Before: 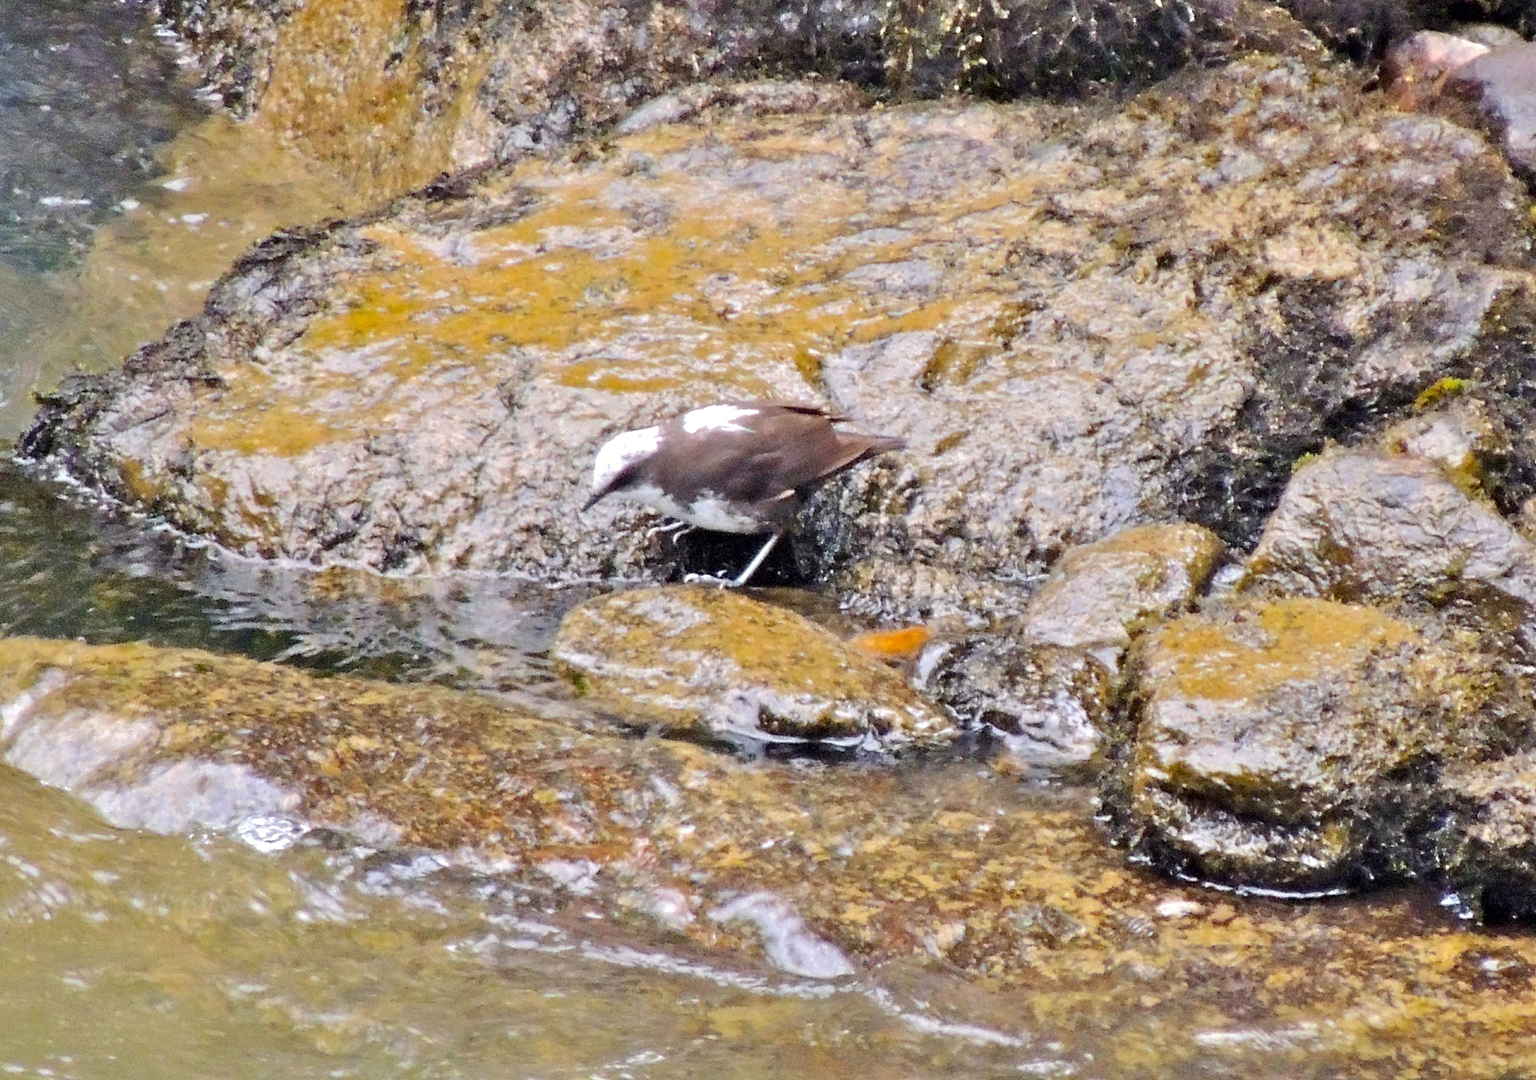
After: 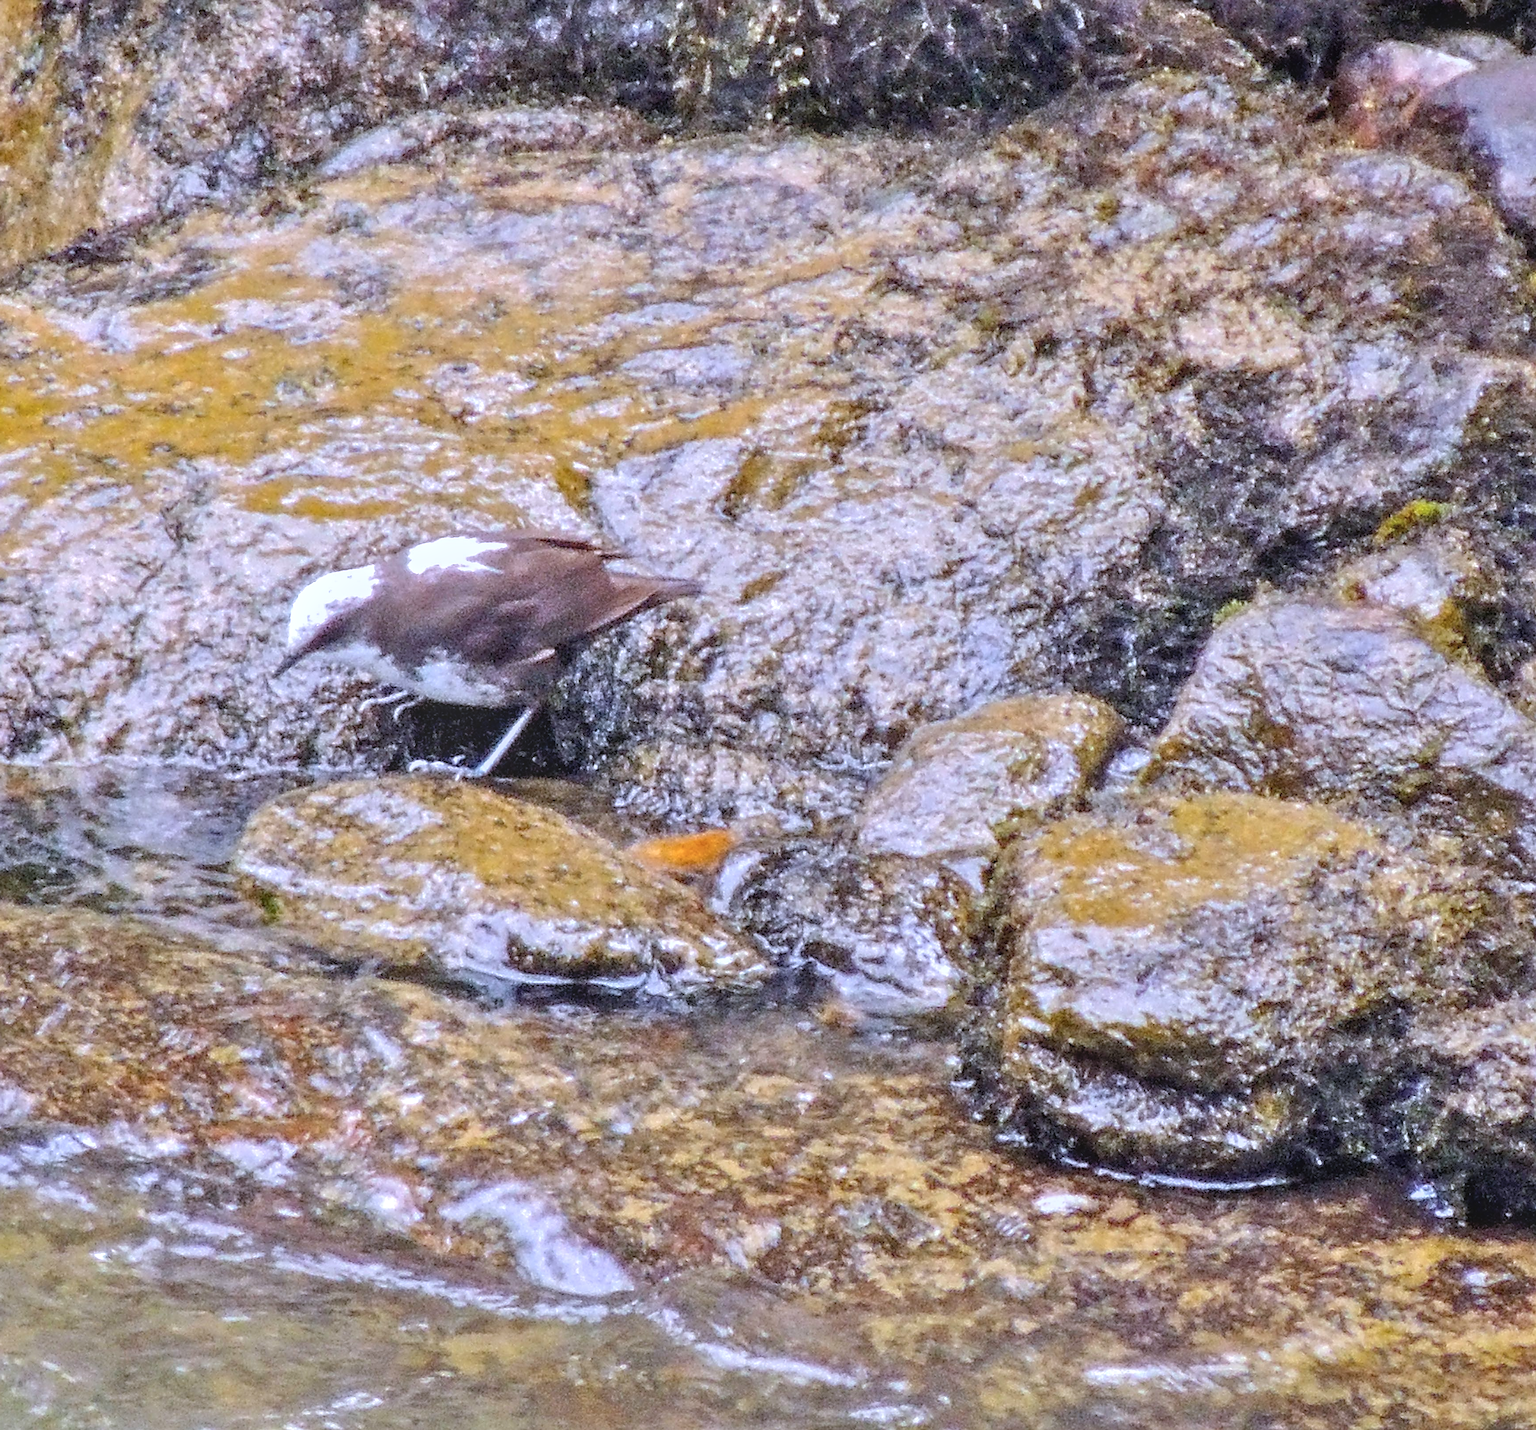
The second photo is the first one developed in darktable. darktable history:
crop and rotate: left 24.487%
color calibration: gray › normalize channels true, illuminant custom, x 0.373, y 0.388, temperature 4259.68 K, gamut compression 0.018
local contrast: highlights 67%, shadows 35%, detail 166%, midtone range 0.2
sharpen: on, module defaults
